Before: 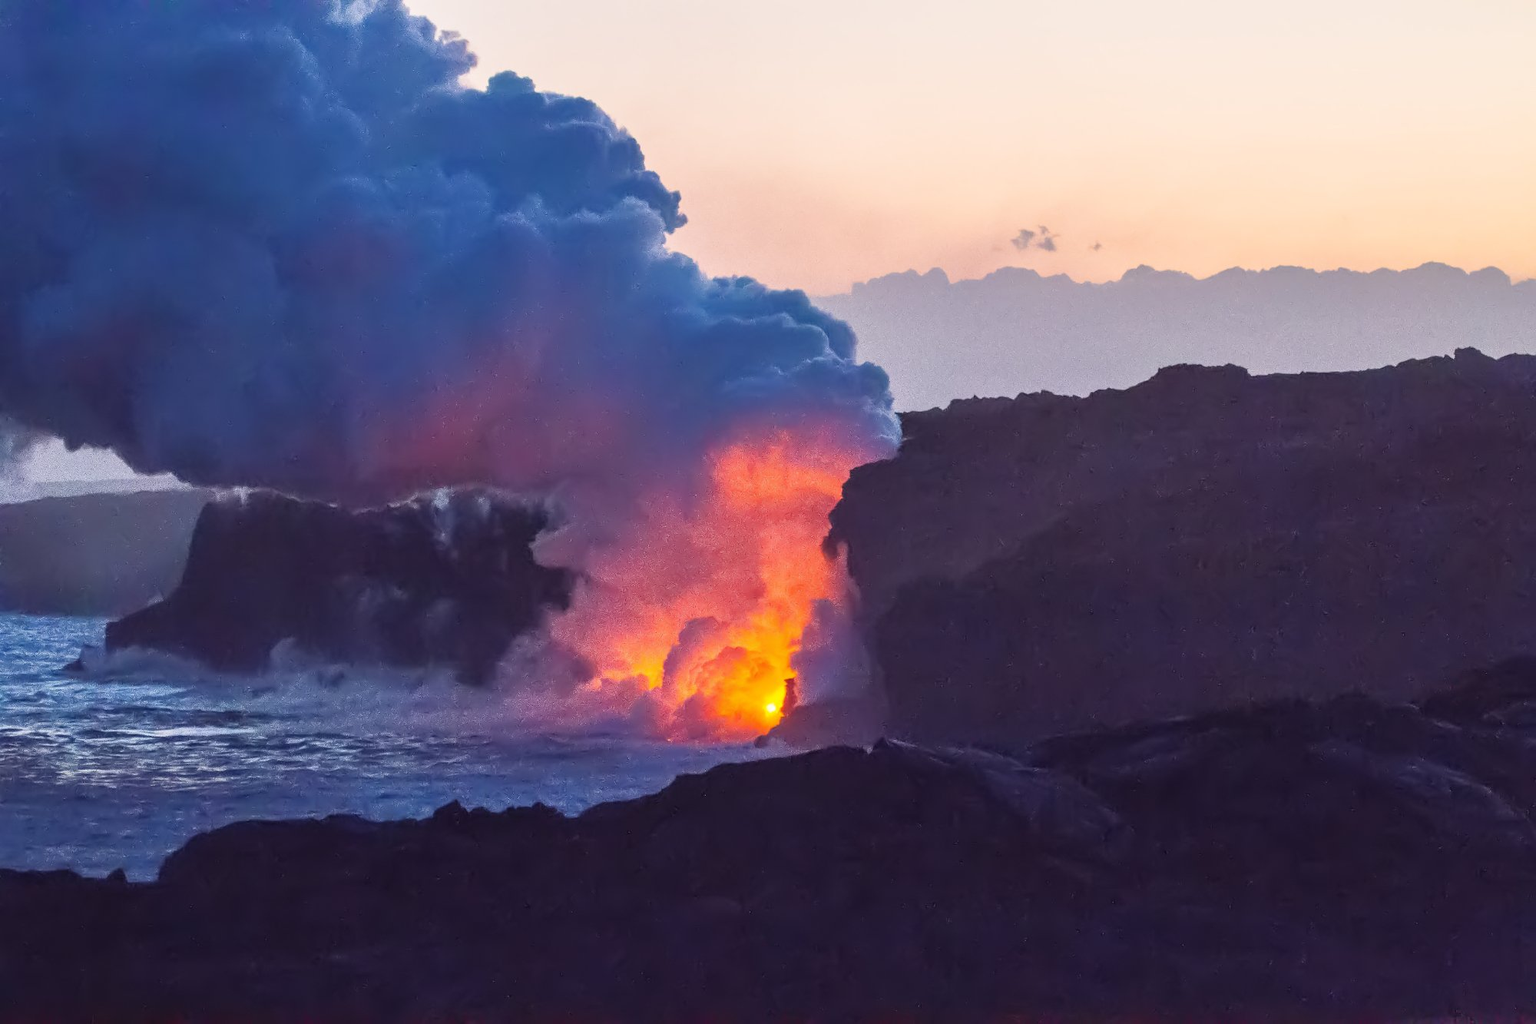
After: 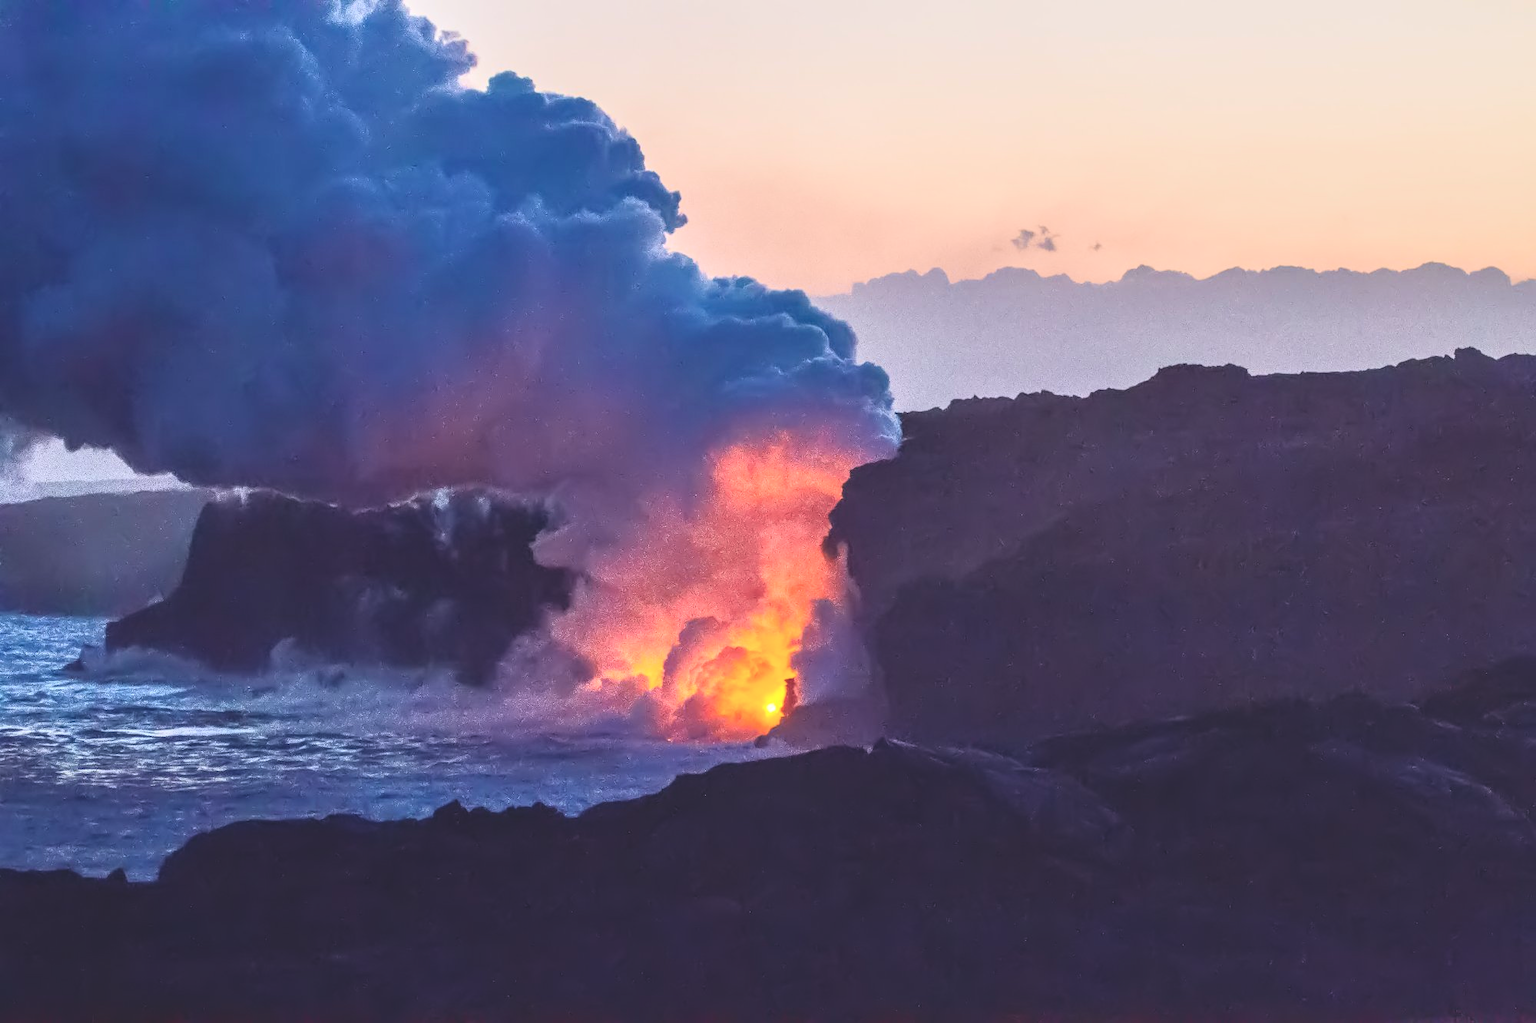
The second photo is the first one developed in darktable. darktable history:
tone curve: curves: ch0 [(0, 0.084) (0.155, 0.169) (0.46, 0.466) (0.751, 0.788) (1, 0.961)]; ch1 [(0, 0) (0.43, 0.408) (0.476, 0.469) (0.505, 0.503) (0.553, 0.563) (0.592, 0.581) (0.631, 0.625) (1, 1)]; ch2 [(0, 0) (0.505, 0.495) (0.55, 0.557) (0.583, 0.573) (1, 1)], color space Lab, independent channels, preserve colors none
exposure: black level correction -0.015, compensate highlight preservation false
local contrast: detail 130%
